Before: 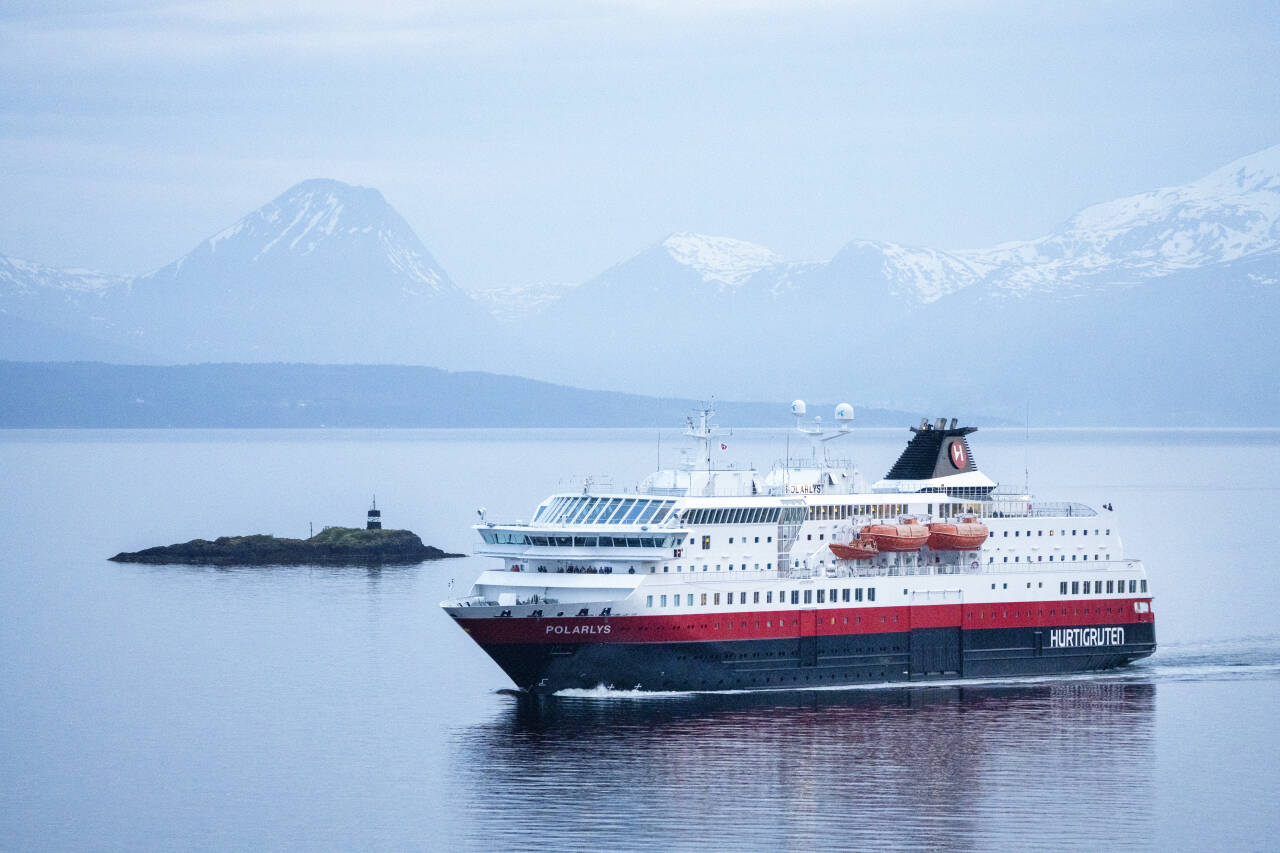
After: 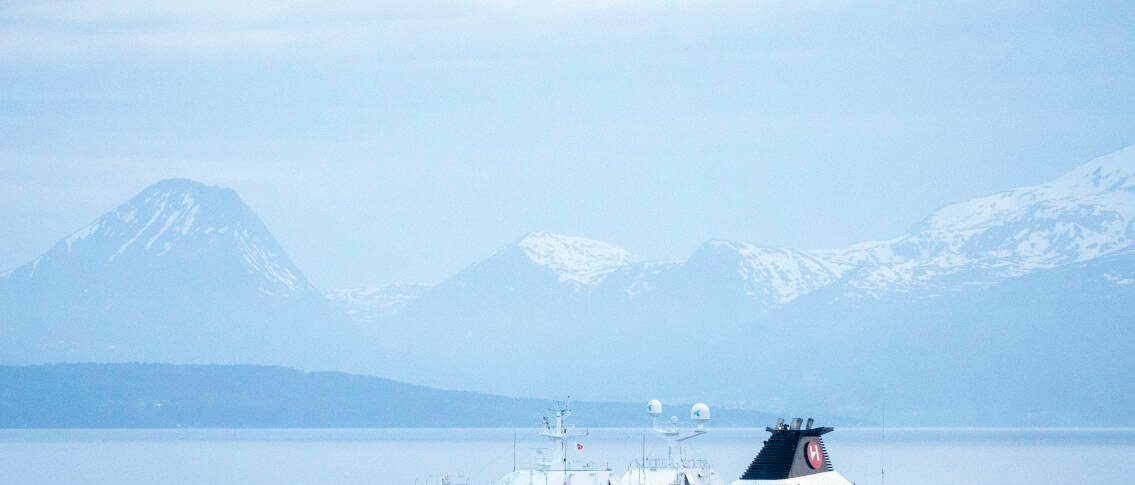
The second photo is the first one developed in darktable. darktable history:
crop and rotate: left 11.326%, bottom 43.072%
